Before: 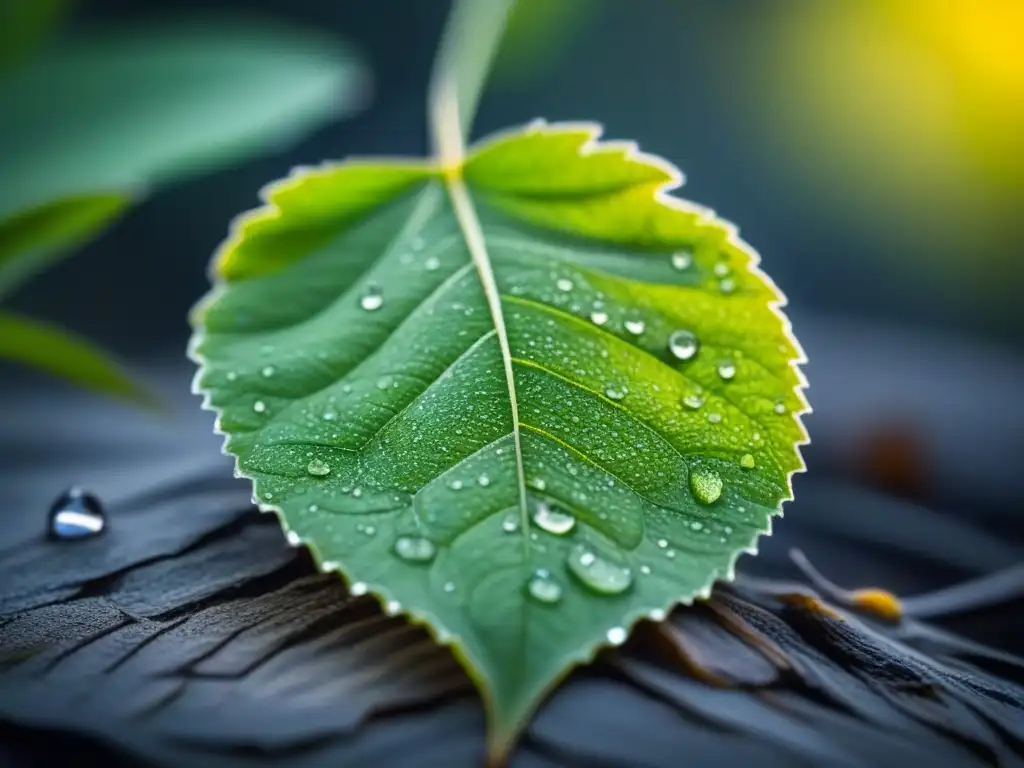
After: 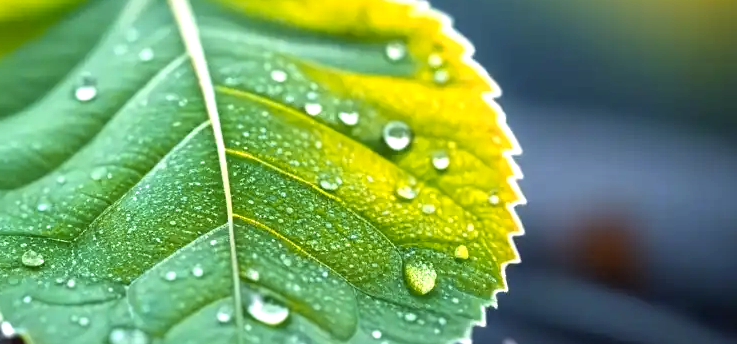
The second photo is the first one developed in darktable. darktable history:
exposure: black level correction 0, exposure 0.699 EV, compensate highlight preservation false
crop and rotate: left 27.959%, top 27.307%, bottom 27.815%
color zones: curves: ch1 [(0, 0.455) (0.063, 0.455) (0.286, 0.495) (0.429, 0.5) (0.571, 0.5) (0.714, 0.5) (0.857, 0.5) (1, 0.455)]; ch2 [(0, 0.532) (0.063, 0.521) (0.233, 0.447) (0.429, 0.489) (0.571, 0.5) (0.714, 0.5) (0.857, 0.5) (1, 0.532)]
